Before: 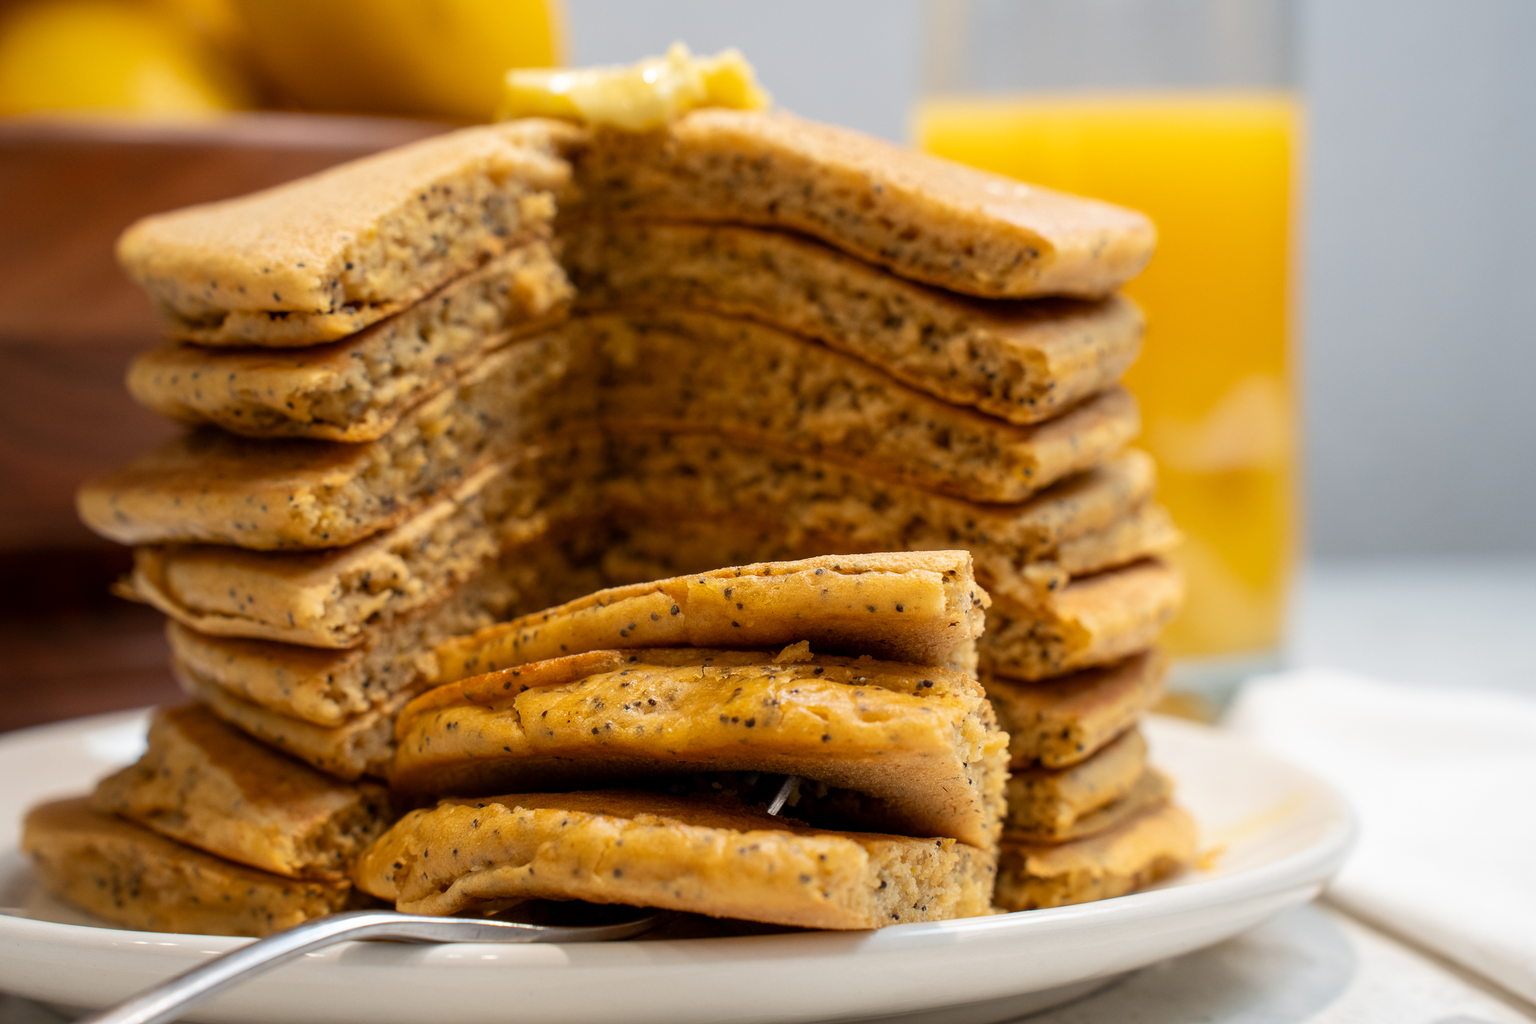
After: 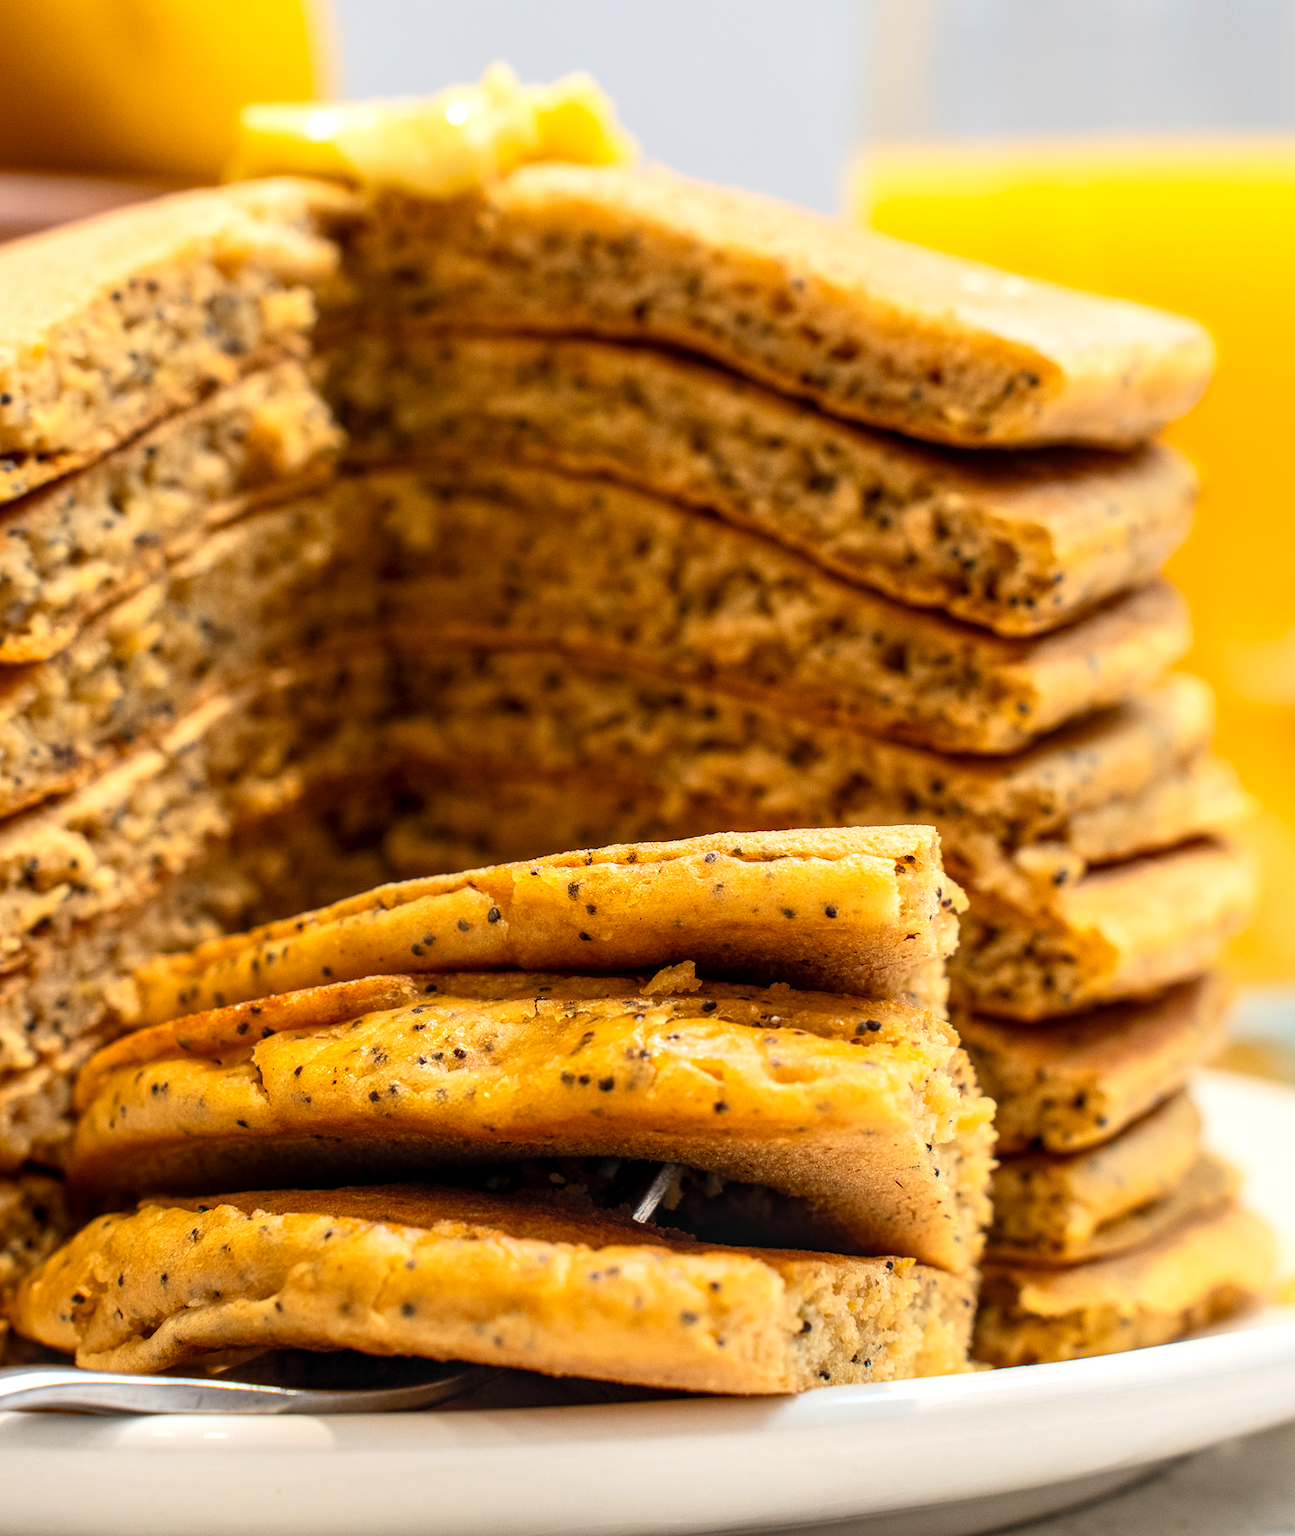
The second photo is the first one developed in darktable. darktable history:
color balance: on, module defaults
contrast brightness saturation: contrast 0.2, brightness 0.16, saturation 0.22
crop and rotate: left 22.516%, right 21.234%
local contrast: detail 130%
levels: levels [0, 0.492, 0.984]
